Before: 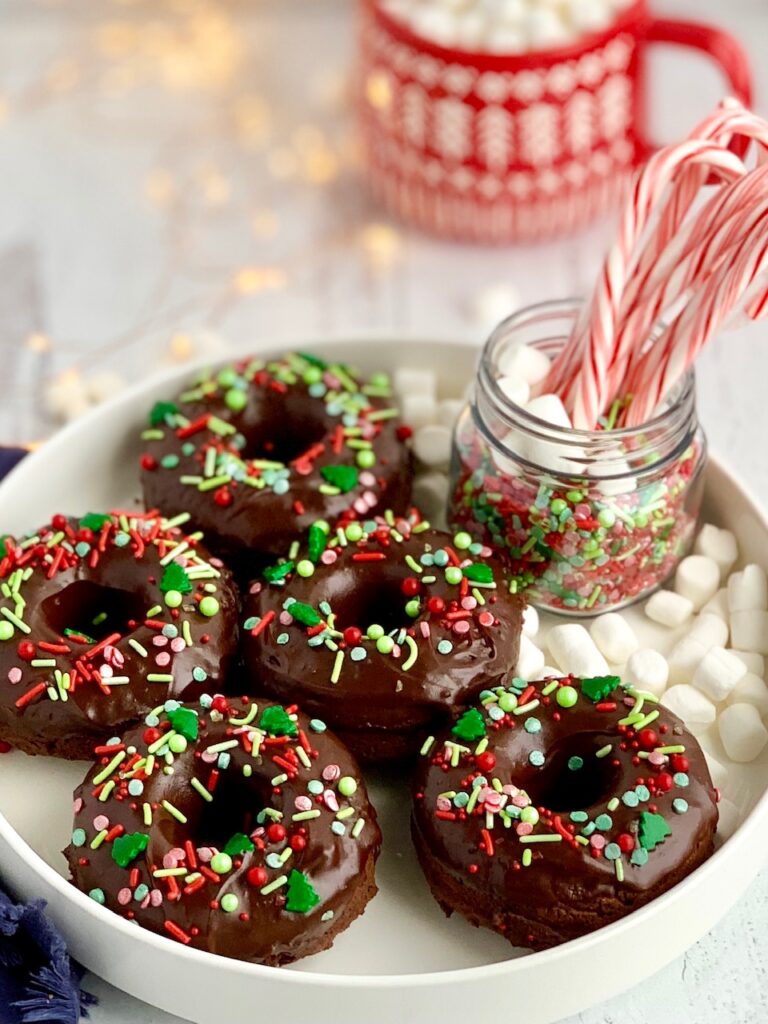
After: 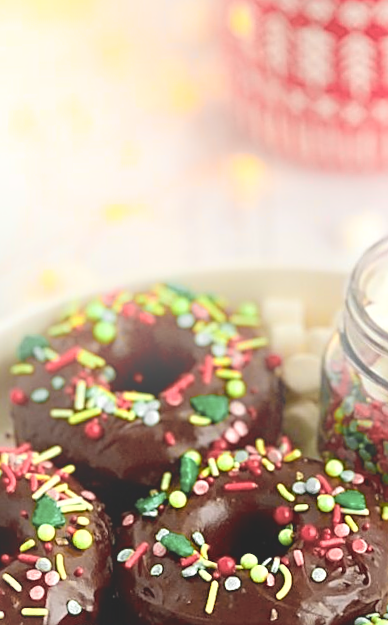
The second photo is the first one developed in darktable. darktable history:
bloom: on, module defaults
sharpen: on, module defaults
crop: left 17.835%, top 7.675%, right 32.881%, bottom 32.213%
color contrast: green-magenta contrast 0.81
rotate and perspective: rotation -1.24°, automatic cropping off
shadows and highlights: shadows 29.61, highlights -30.47, low approximation 0.01, soften with gaussian
color zones: curves: ch0 [(0.257, 0.558) (0.75, 0.565)]; ch1 [(0.004, 0.857) (0.14, 0.416) (0.257, 0.695) (0.442, 0.032) (0.736, 0.266) (0.891, 0.741)]; ch2 [(0, 0.623) (0.112, 0.436) (0.271, 0.474) (0.516, 0.64) (0.743, 0.286)]
